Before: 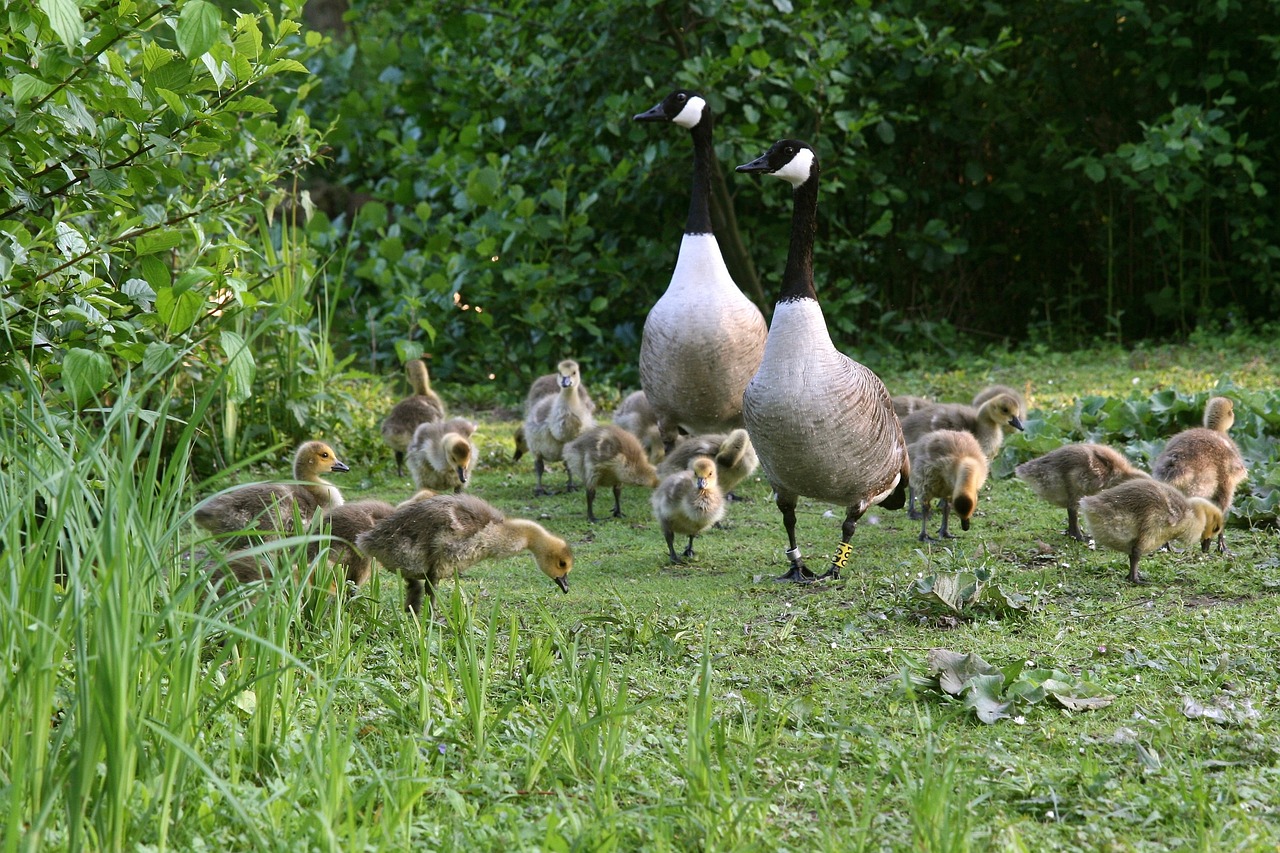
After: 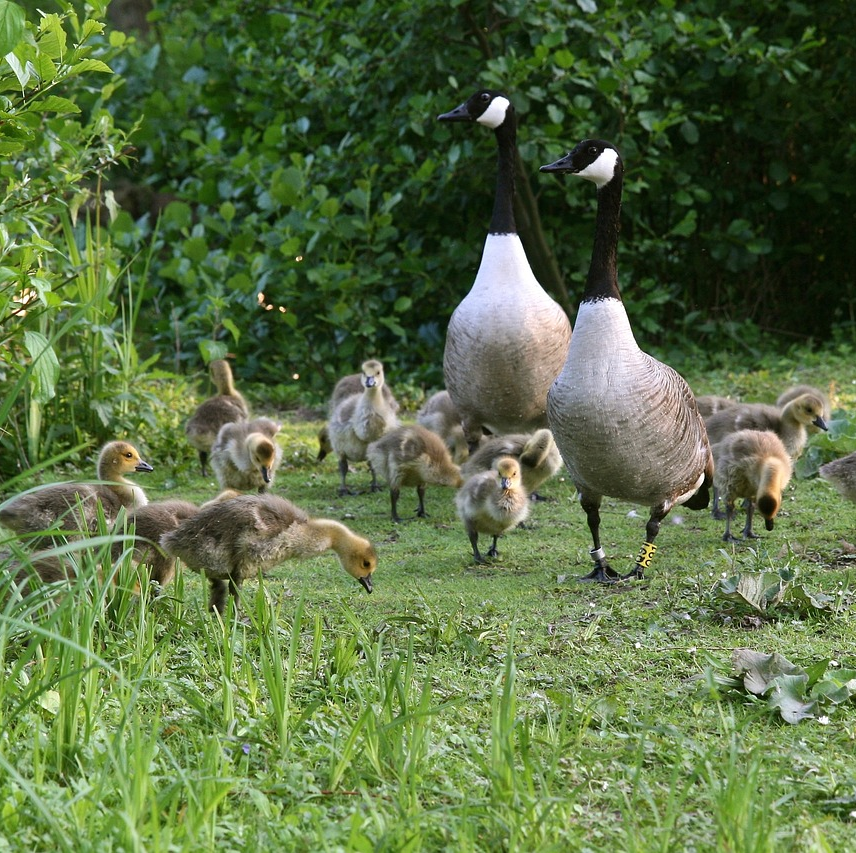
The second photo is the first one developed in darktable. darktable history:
crop: left 15.384%, right 17.738%
